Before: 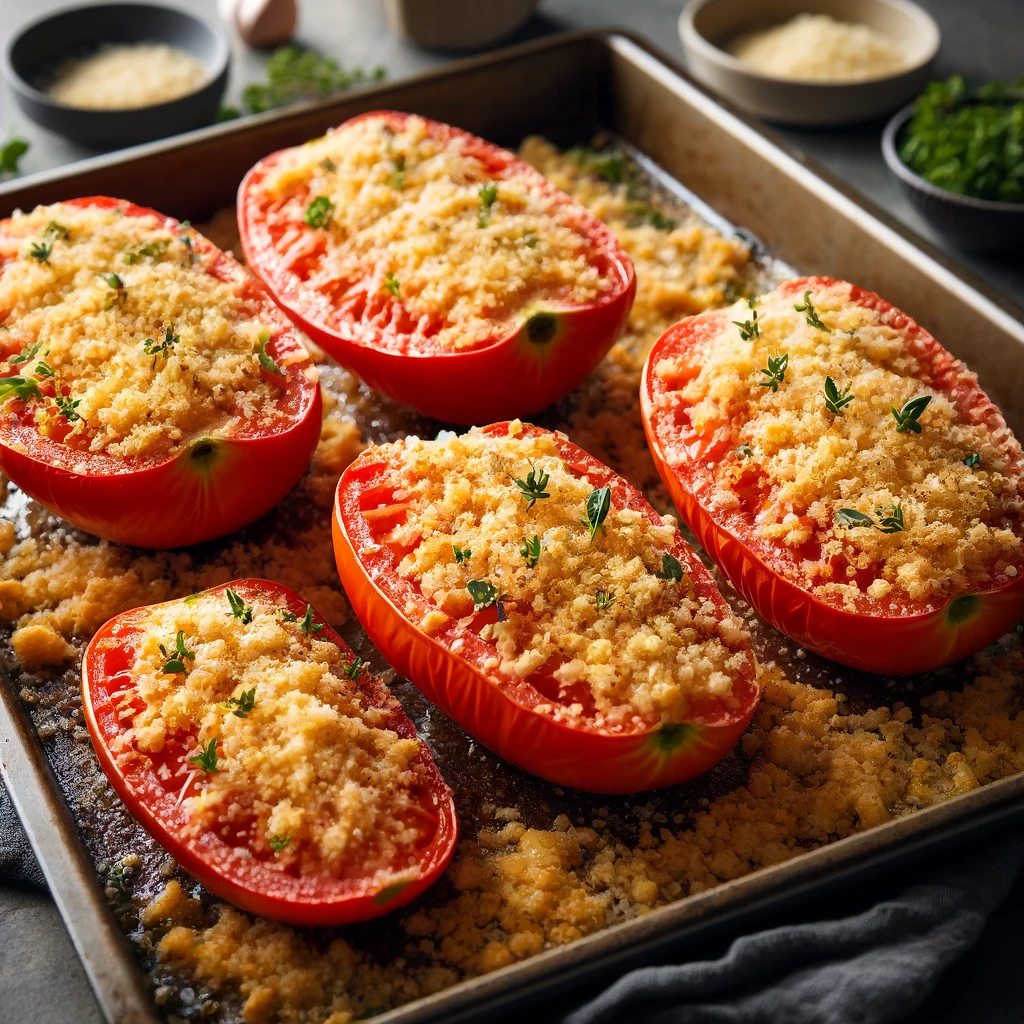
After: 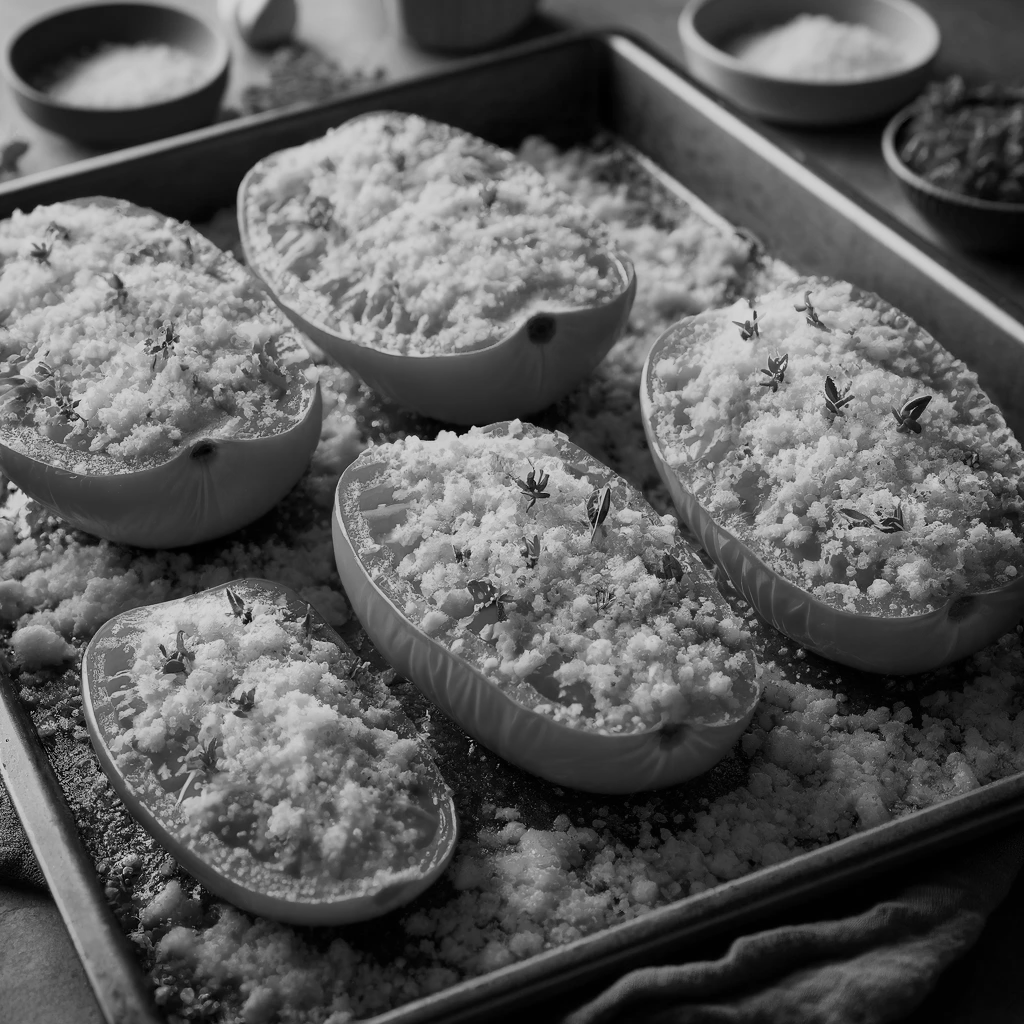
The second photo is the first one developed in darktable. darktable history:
velvia: on, module defaults
sigmoid: contrast 1.22, skew 0.65
monochrome: a -92.57, b 58.91
